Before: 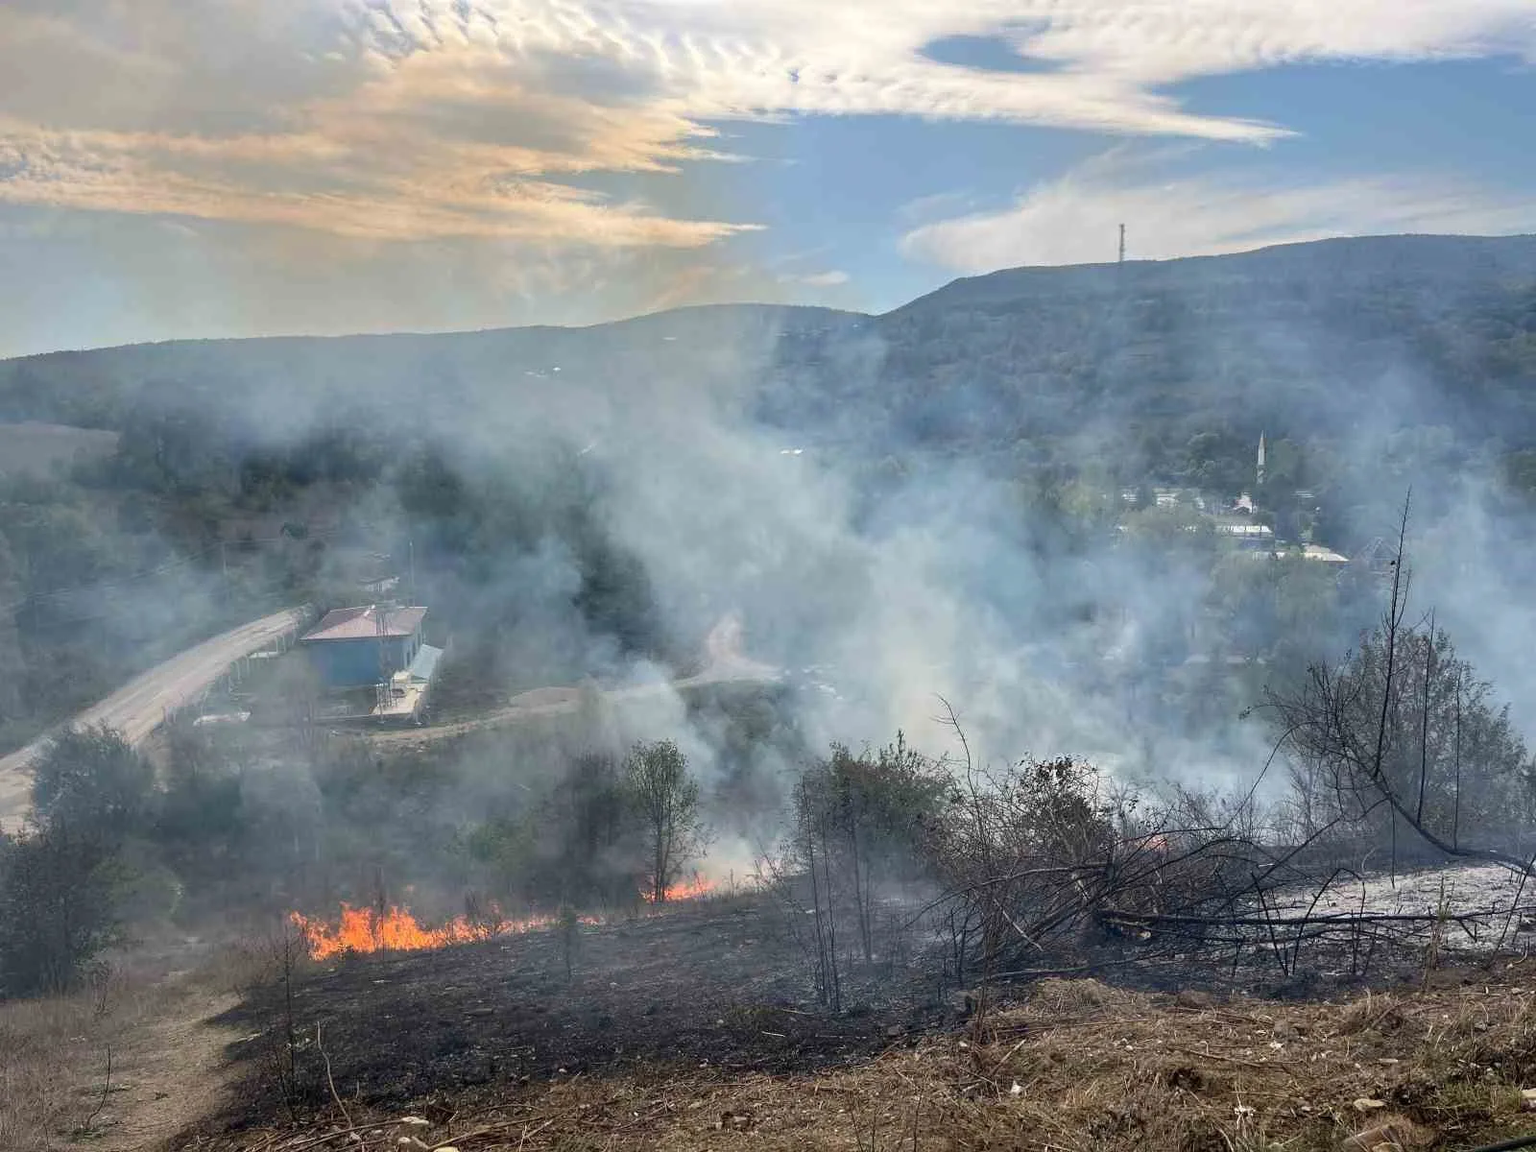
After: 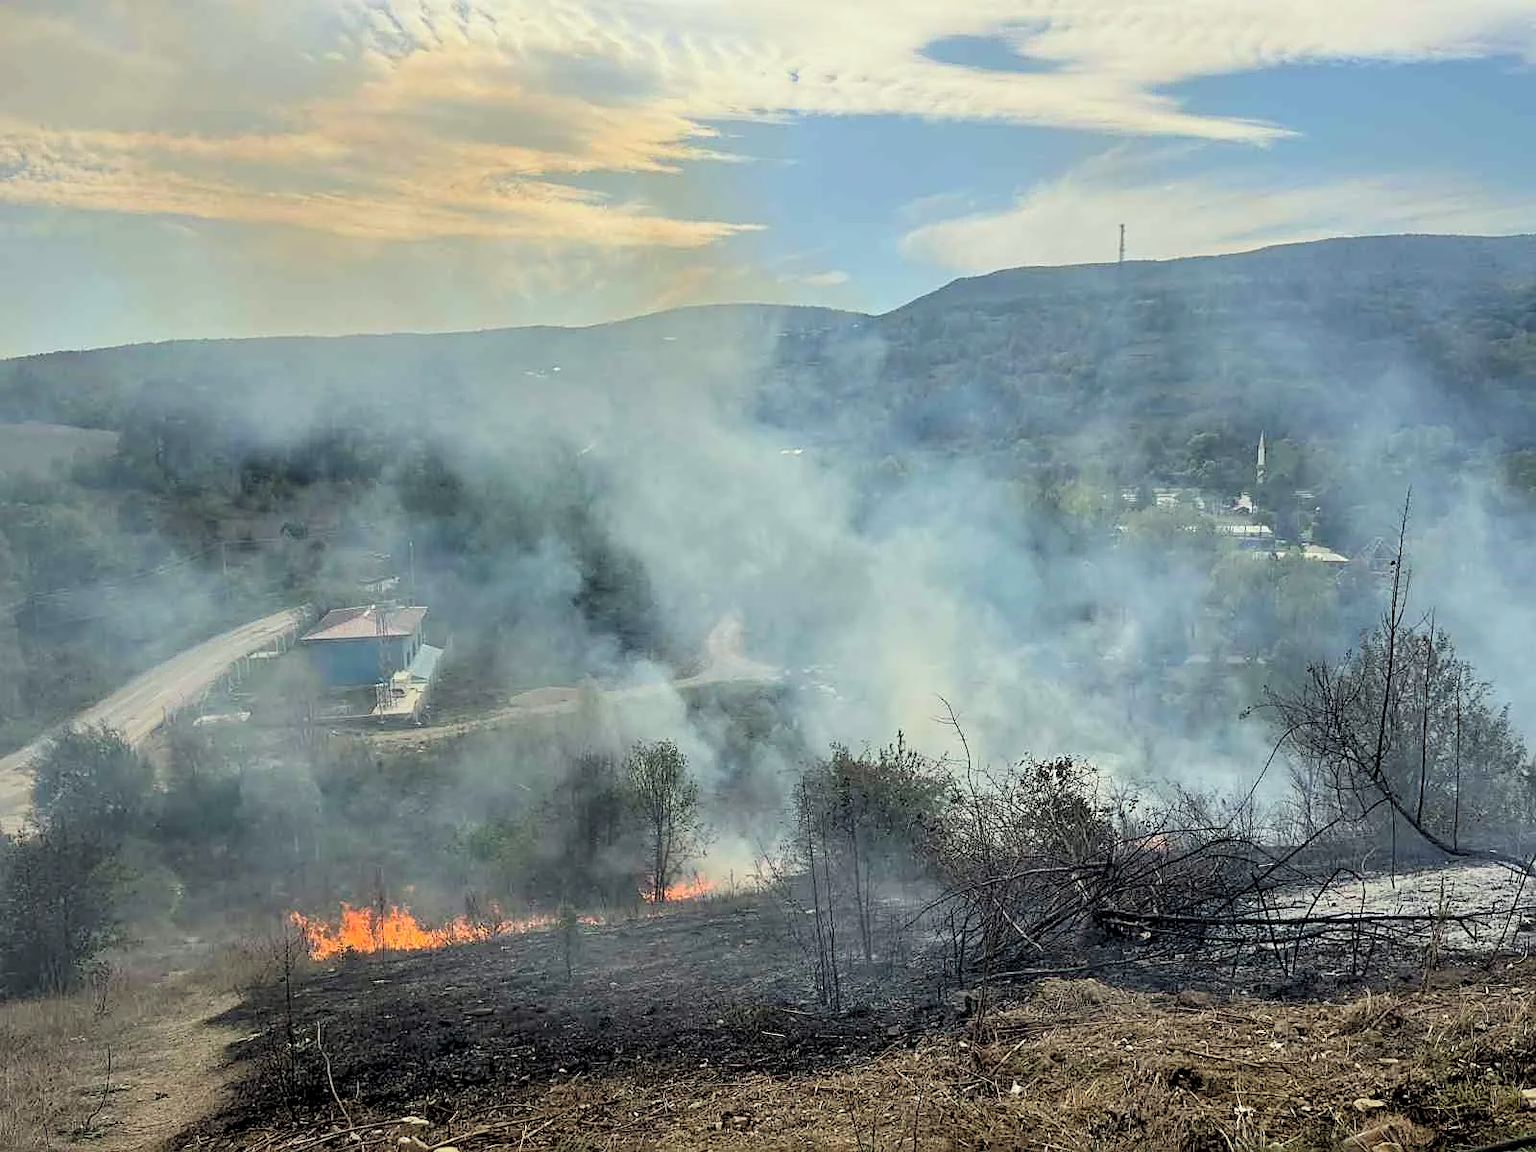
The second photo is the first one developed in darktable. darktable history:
sharpen: on, module defaults
rgb levels: preserve colors sum RGB, levels [[0.038, 0.433, 0.934], [0, 0.5, 1], [0, 0.5, 1]]
color correction: highlights a* -4.28, highlights b* 6.53
tone curve: curves: ch0 [(0, 0) (0.118, 0.034) (0.182, 0.124) (0.265, 0.214) (0.504, 0.508) (0.783, 0.825) (1, 1)], color space Lab, linked channels, preserve colors none
